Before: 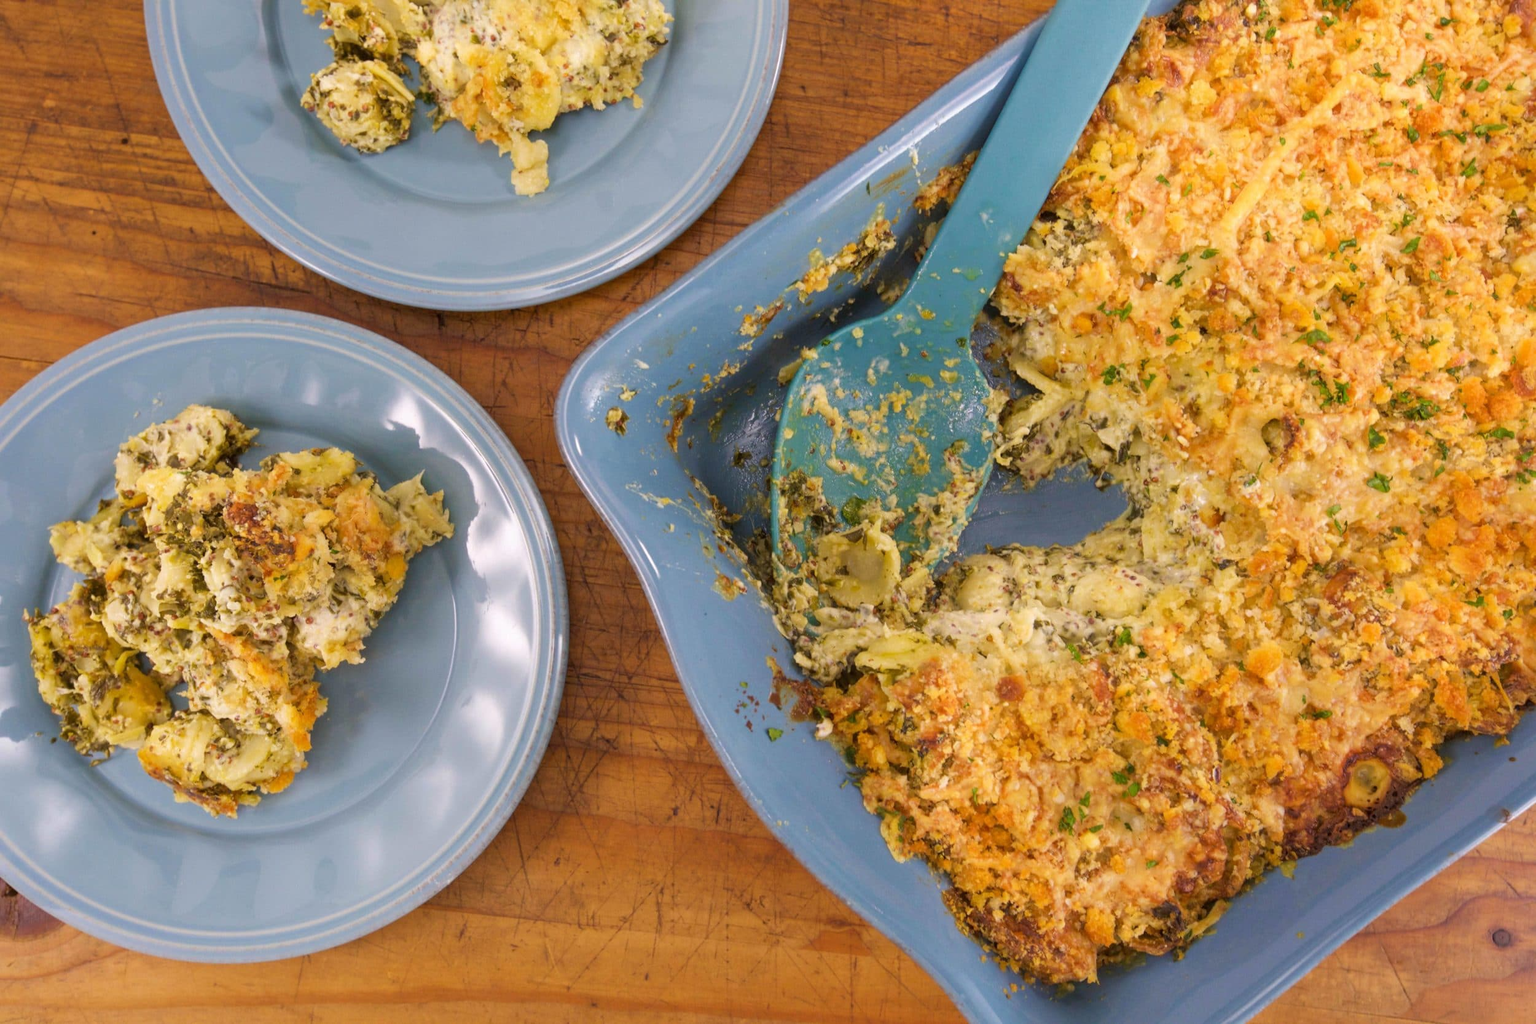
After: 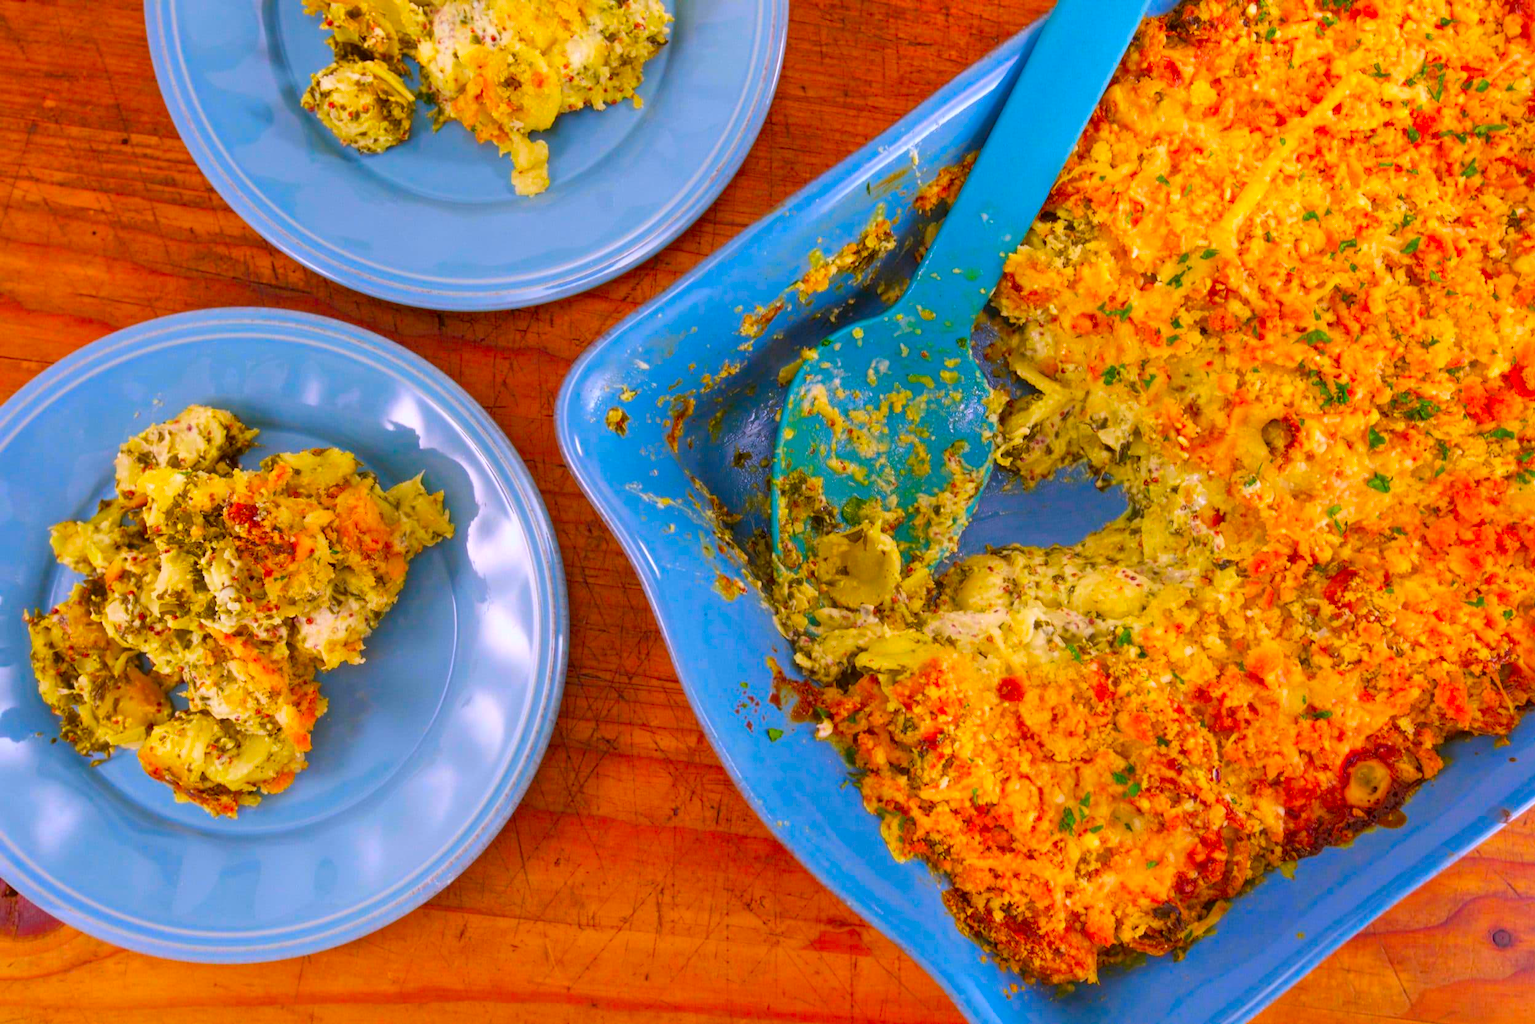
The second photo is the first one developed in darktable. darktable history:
color calibration: illuminant as shot in camera, x 0.358, y 0.373, temperature 4628.91 K
color correction: saturation 2.15
shadows and highlights: radius 264.75, soften with gaussian
